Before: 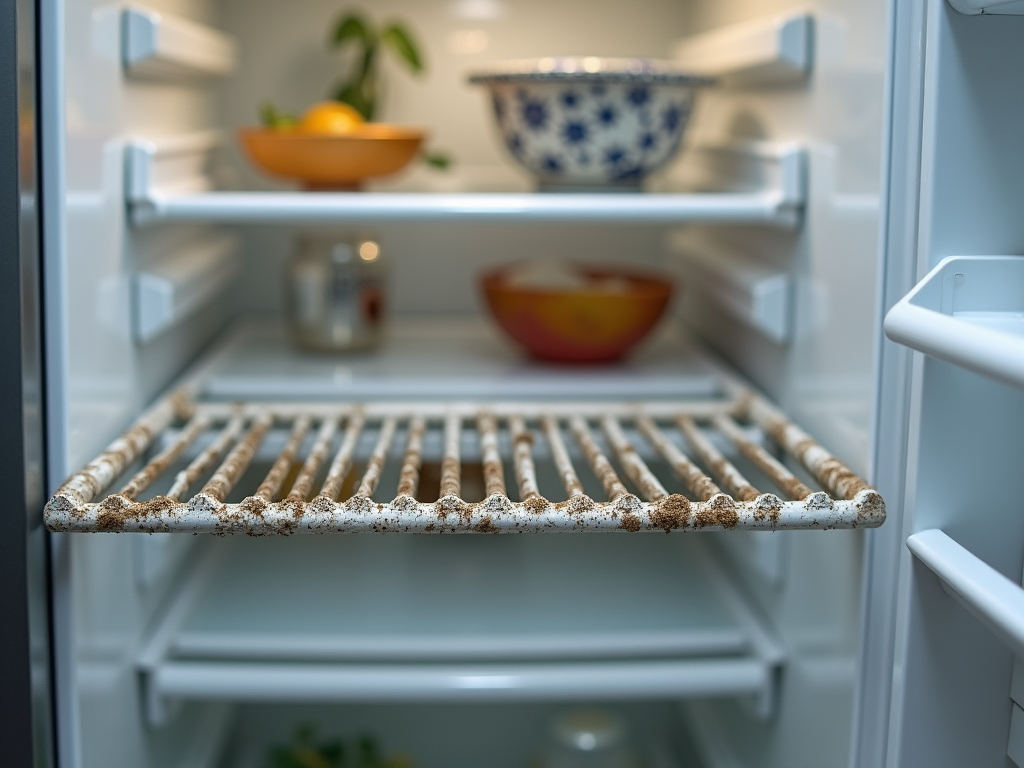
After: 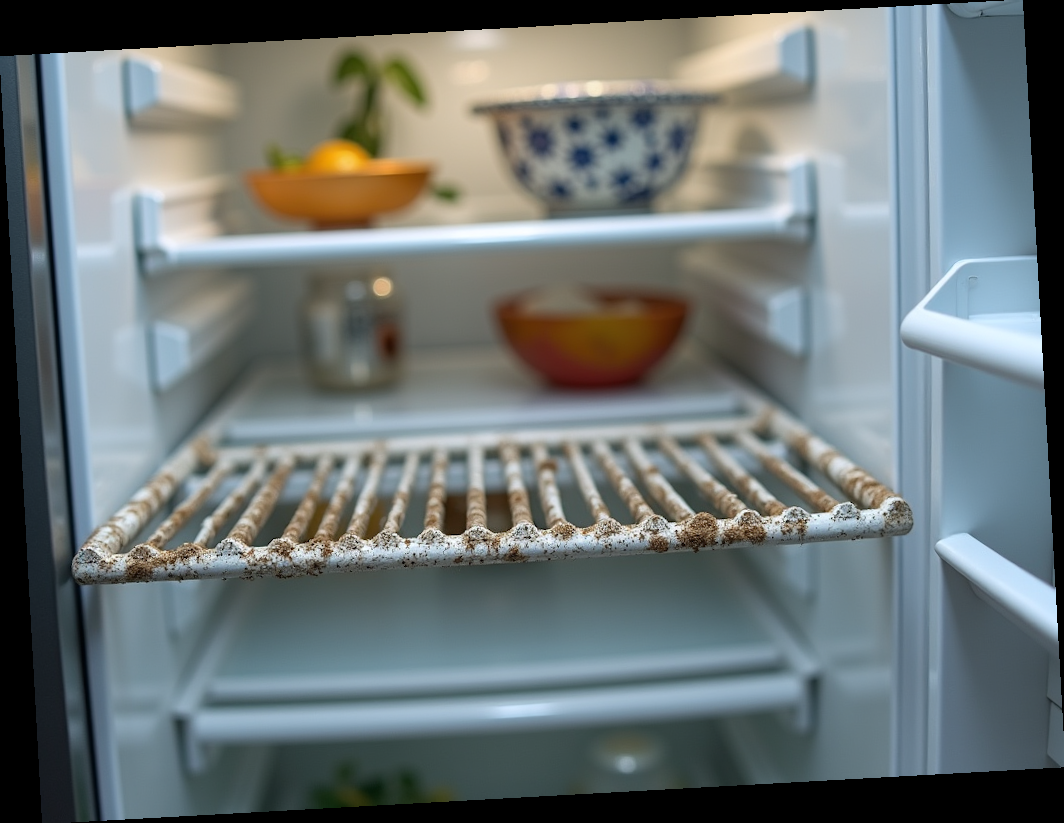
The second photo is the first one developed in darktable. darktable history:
rotate and perspective: rotation -3.18°, automatic cropping off
white balance: red 0.988, blue 1.017
